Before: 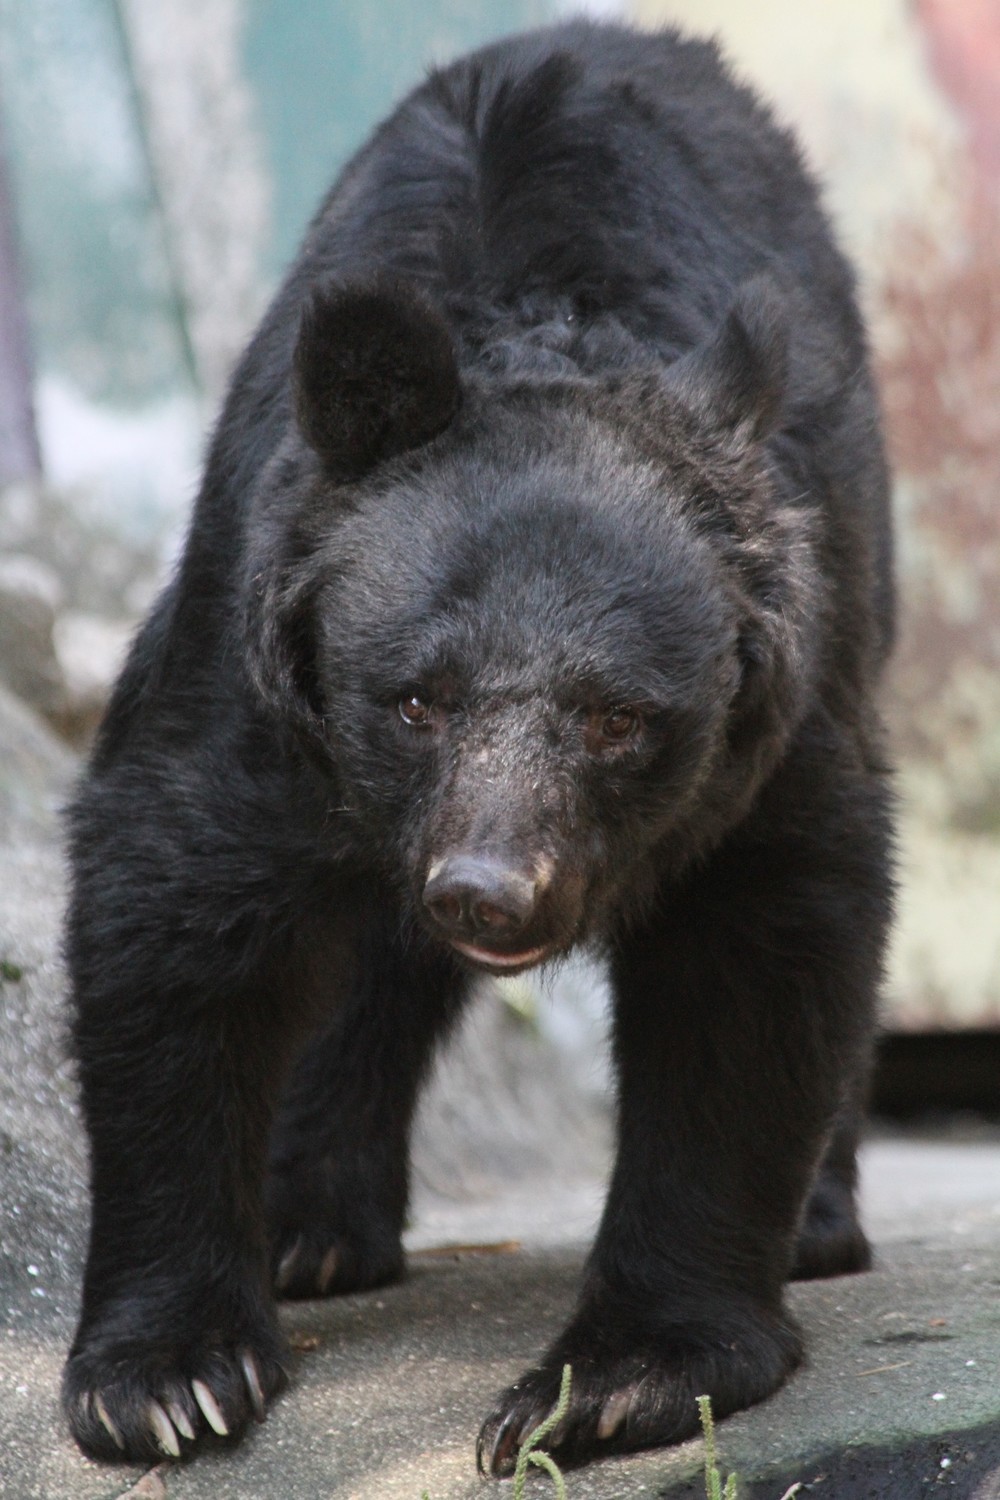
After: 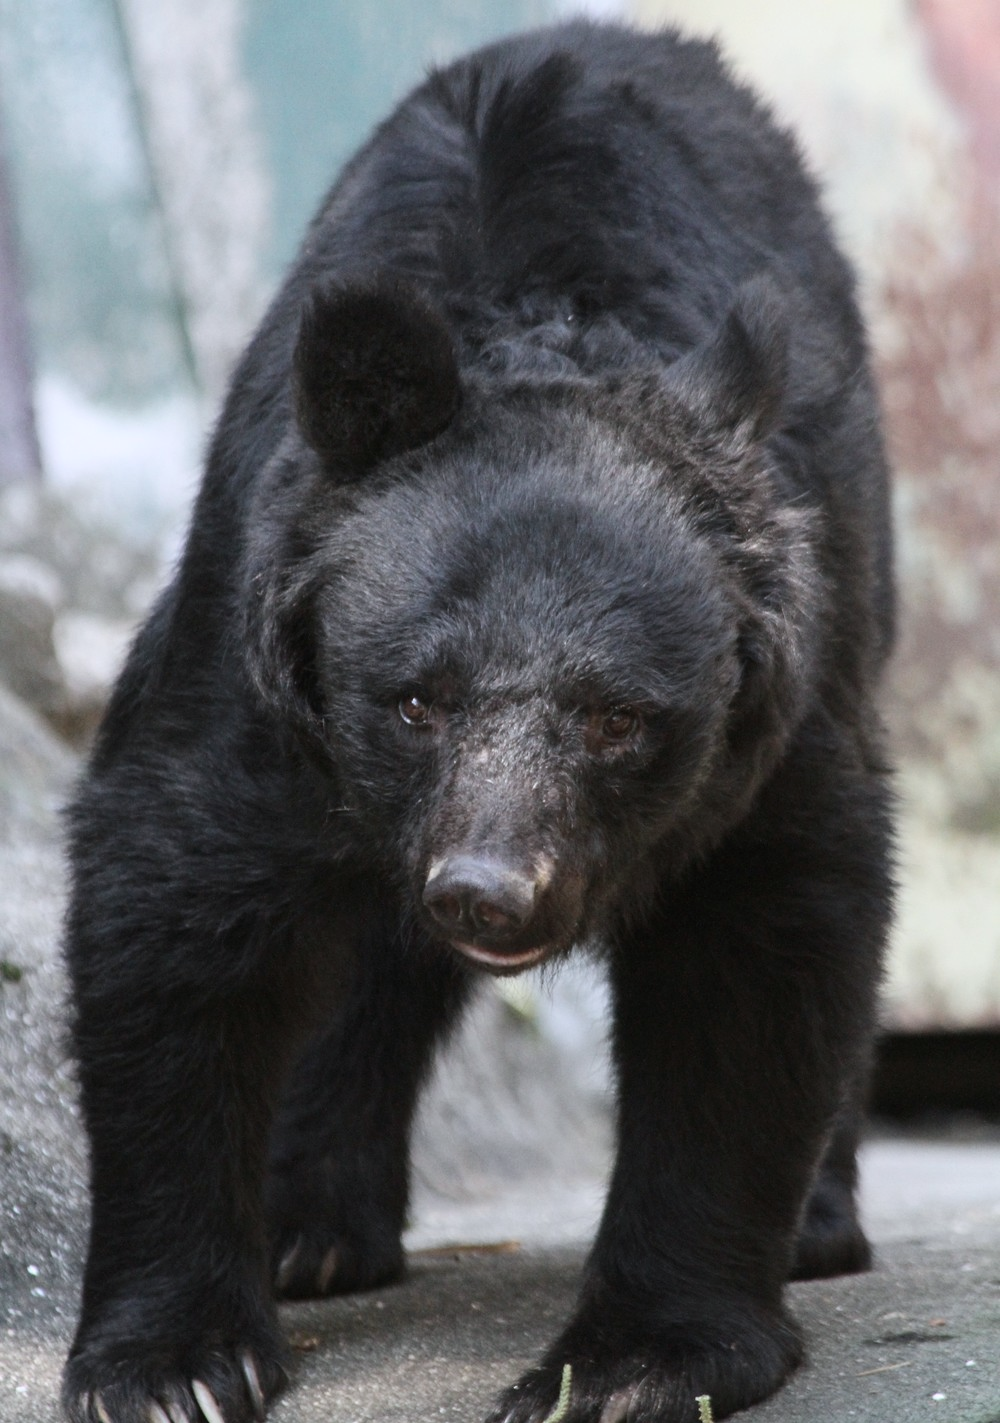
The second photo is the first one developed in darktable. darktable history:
contrast brightness saturation: contrast 0.11, saturation -0.17
crop and rotate: top 0%, bottom 5.097%
white balance: red 0.98, blue 1.034
